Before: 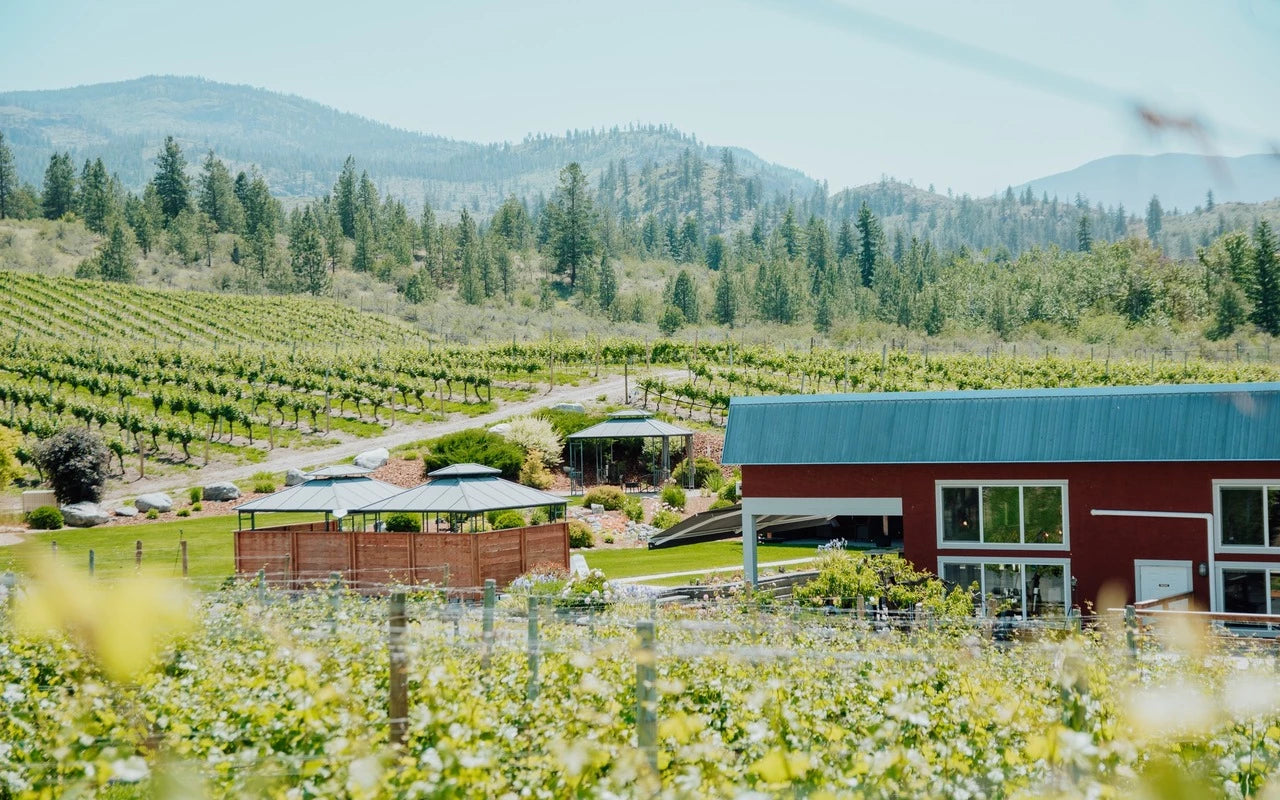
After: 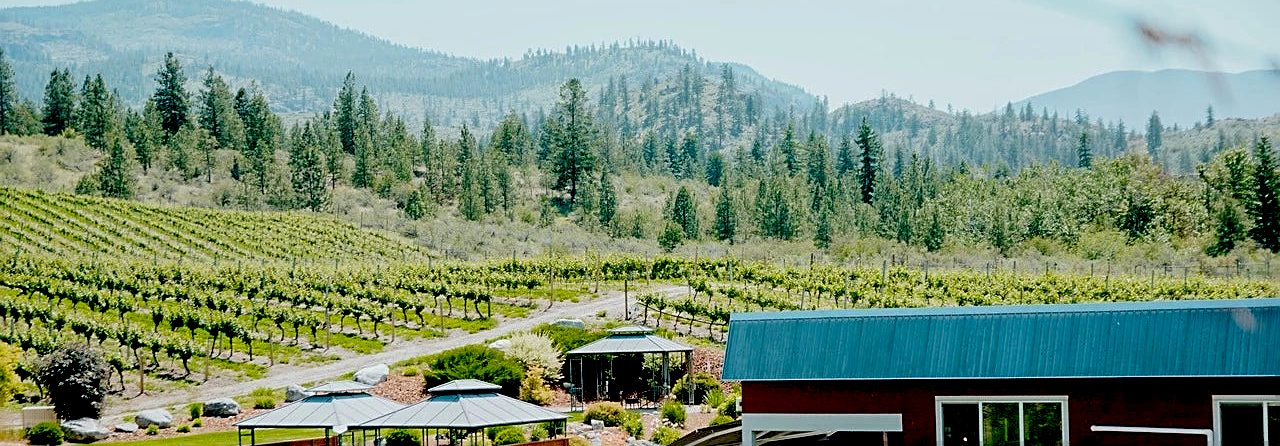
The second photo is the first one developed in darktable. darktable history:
crop and rotate: top 10.525%, bottom 33.631%
exposure: black level correction 0.049, exposure 0.013 EV, compensate highlight preservation false
sharpen: on, module defaults
